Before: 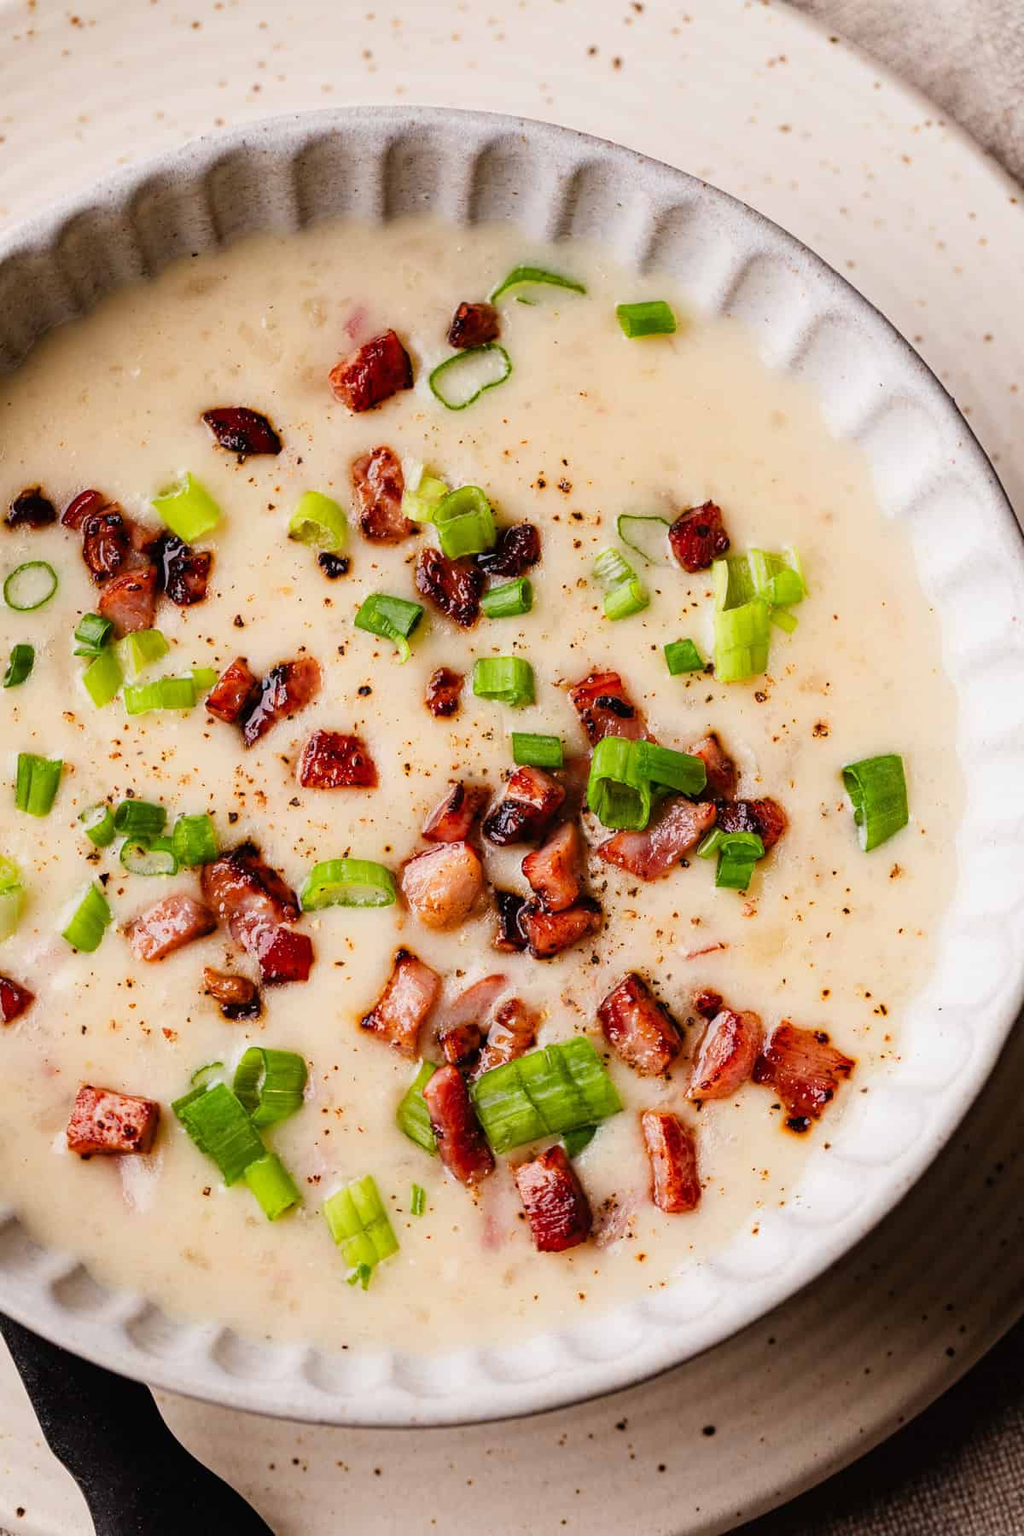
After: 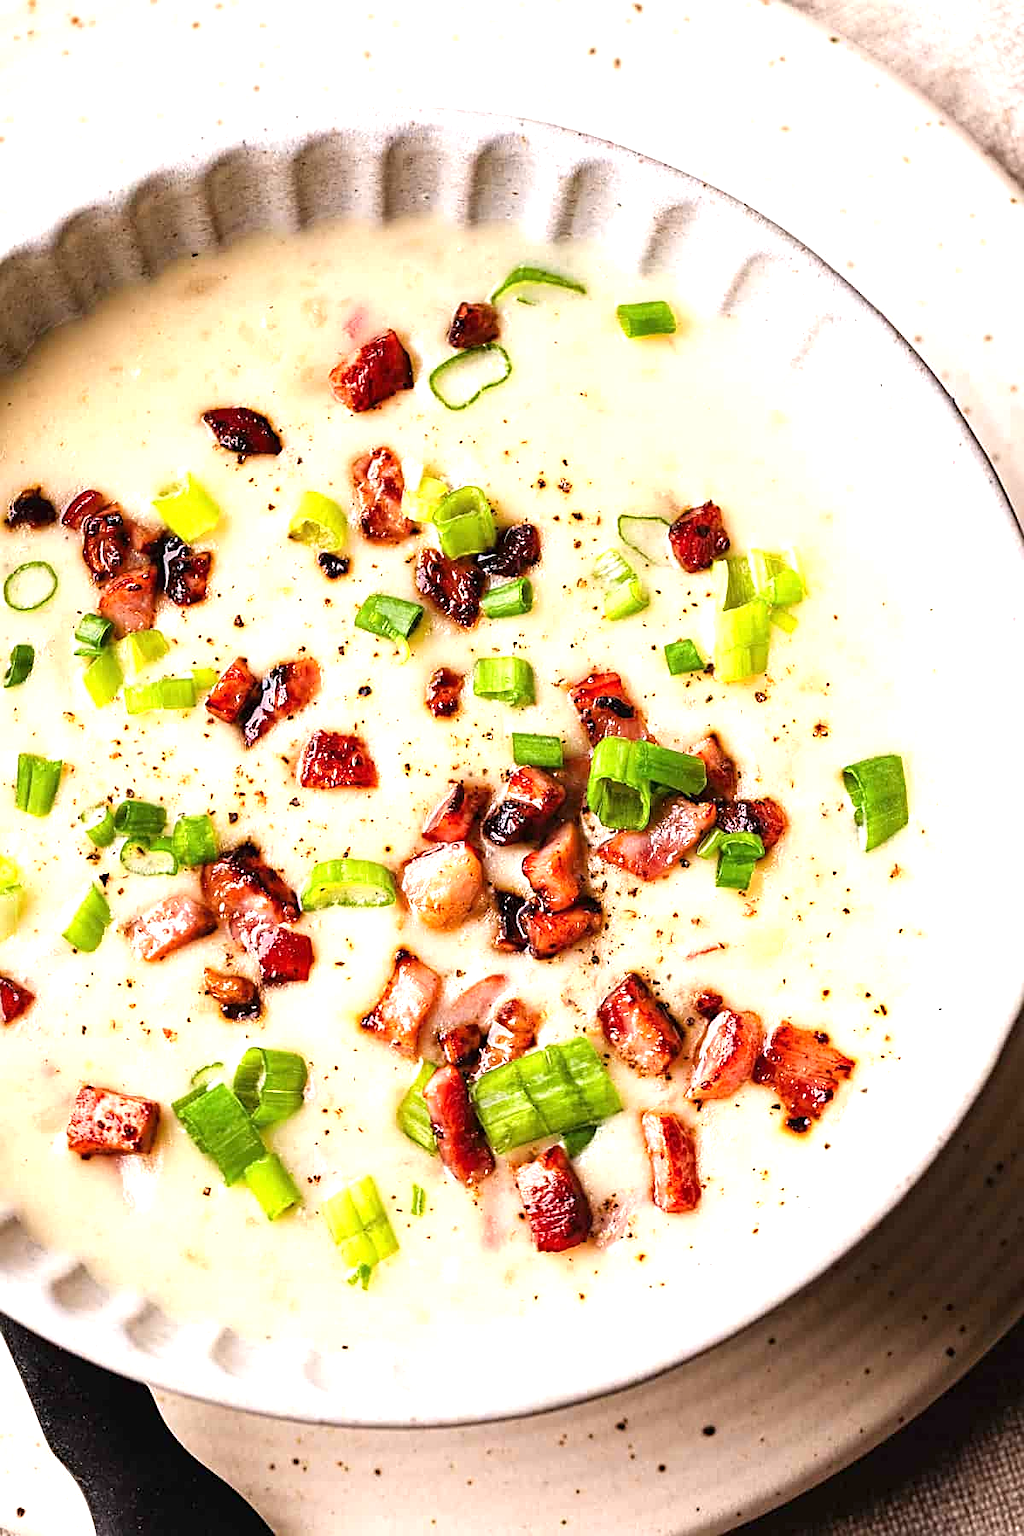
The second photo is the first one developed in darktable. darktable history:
sharpen: on, module defaults
exposure: exposure 1 EV, compensate highlight preservation false
